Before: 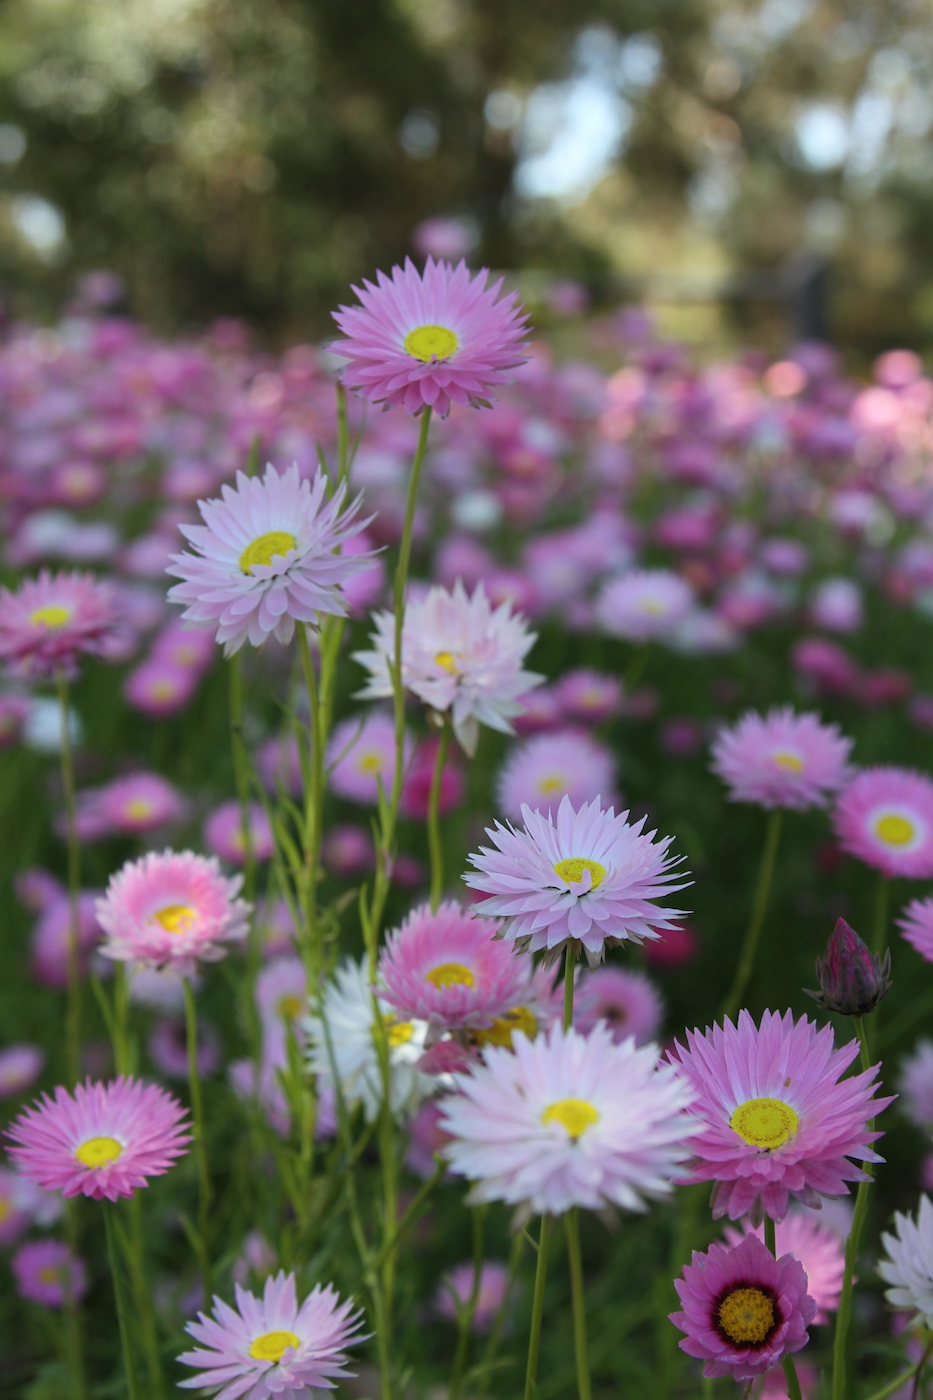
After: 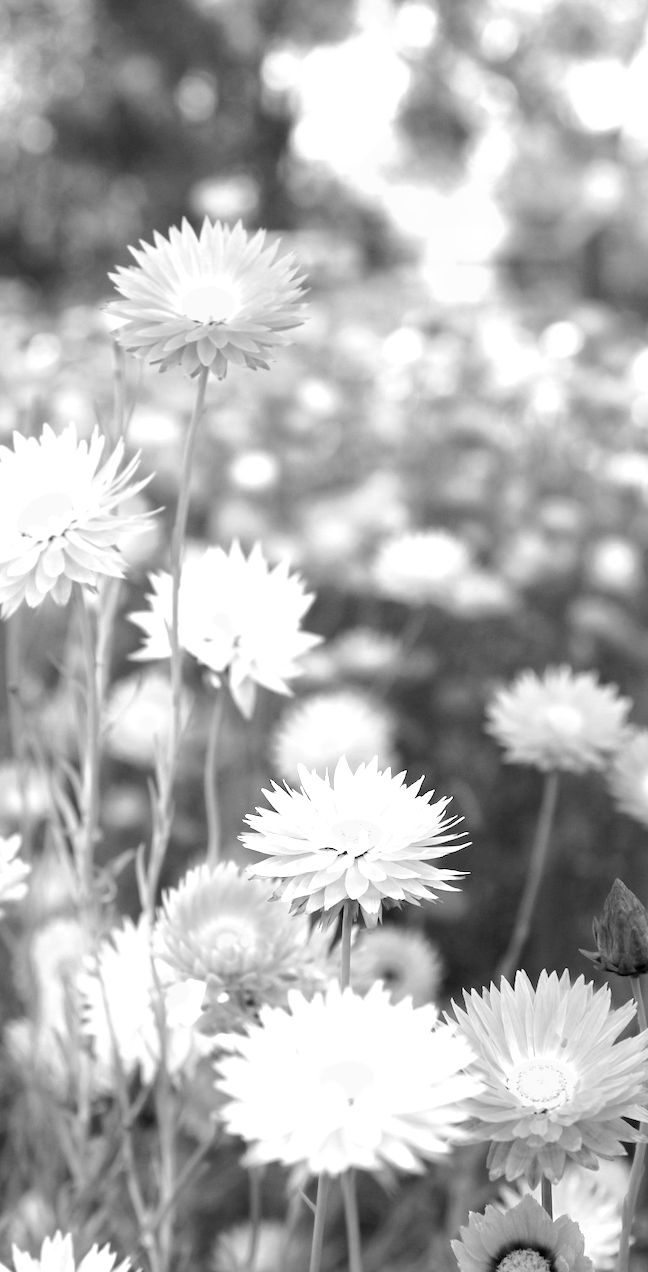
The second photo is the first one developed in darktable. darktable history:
crop and rotate: left 24.034%, top 2.838%, right 6.406%, bottom 6.299%
velvia: on, module defaults
color balance rgb: perceptual saturation grading › global saturation 25%, perceptual brilliance grading › mid-tones 10%, perceptual brilliance grading › shadows 15%, global vibrance 20%
exposure: black level correction 0.001, exposure 1.719 EV, compensate exposure bias true, compensate highlight preservation false
color zones: curves: ch1 [(0, -0.014) (0.143, -0.013) (0.286, -0.013) (0.429, -0.016) (0.571, -0.019) (0.714, -0.015) (0.857, 0.002) (1, -0.014)]
